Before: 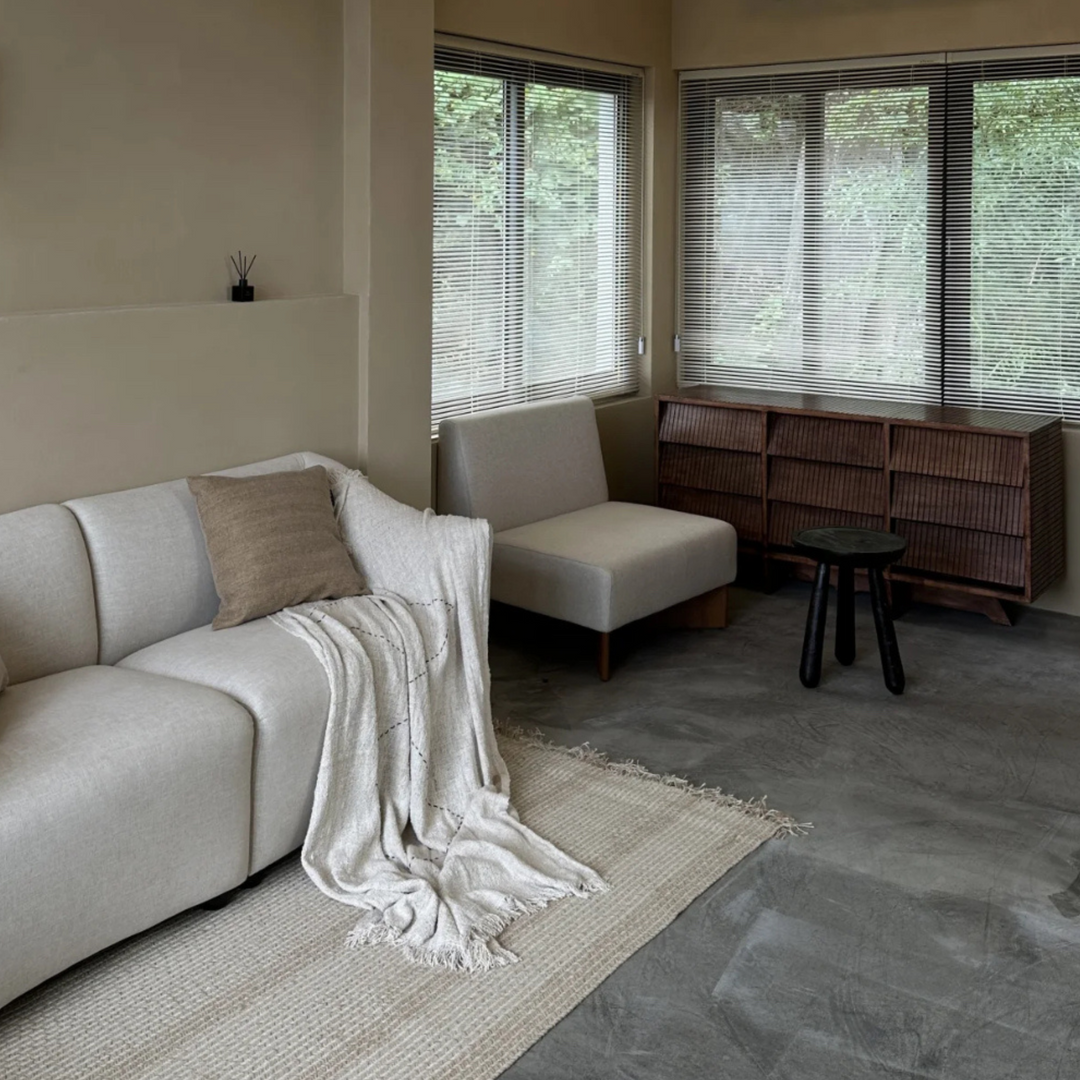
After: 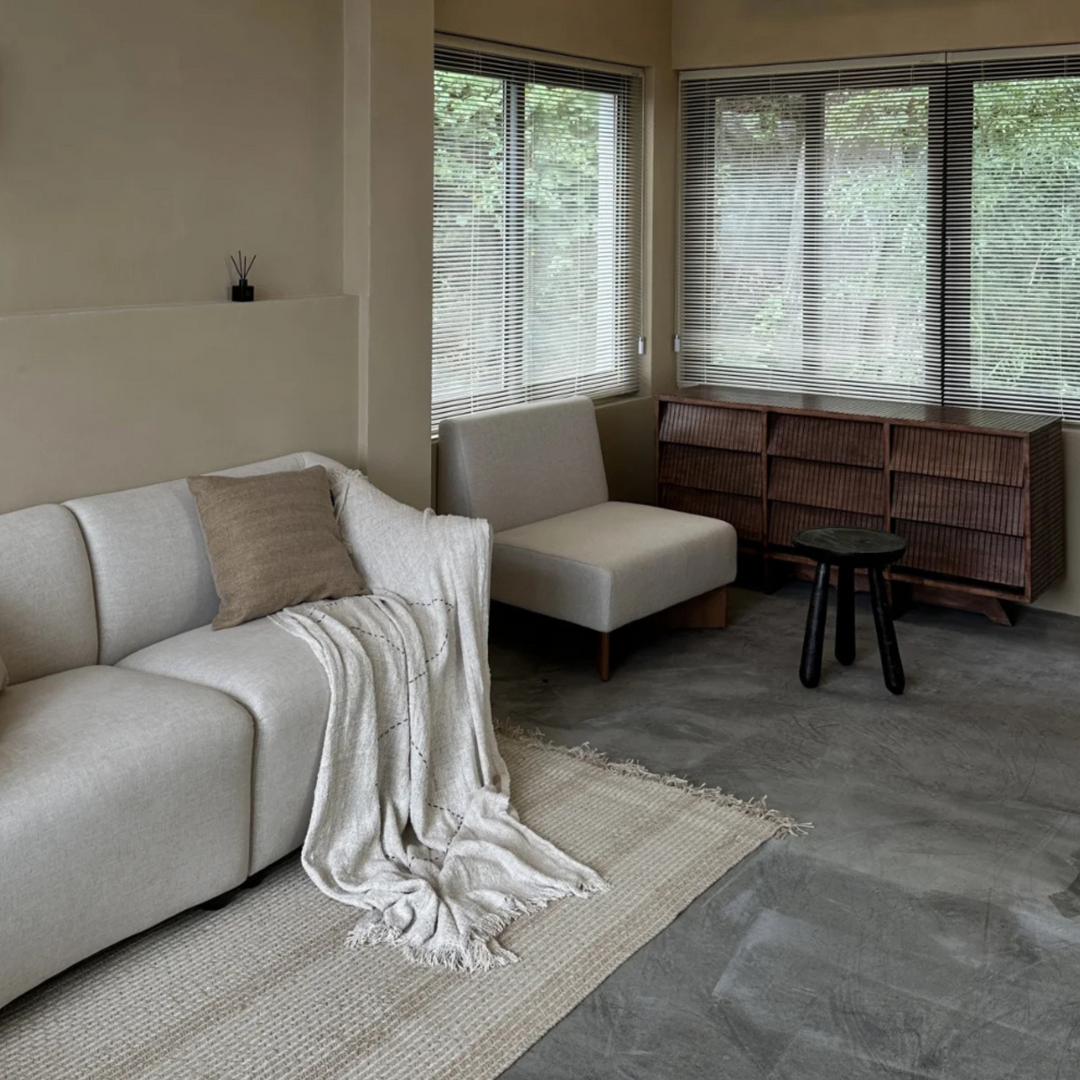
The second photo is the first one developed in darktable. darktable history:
shadows and highlights: radius 108.52, shadows 44.07, highlights -67.8, low approximation 0.01, soften with gaussian
